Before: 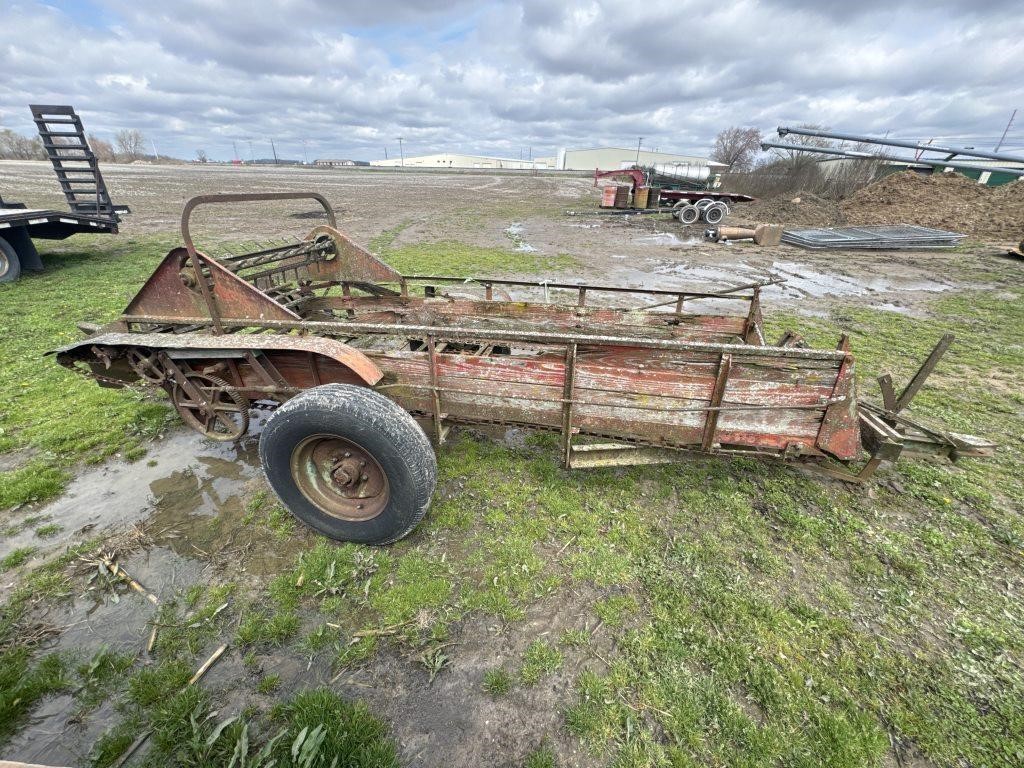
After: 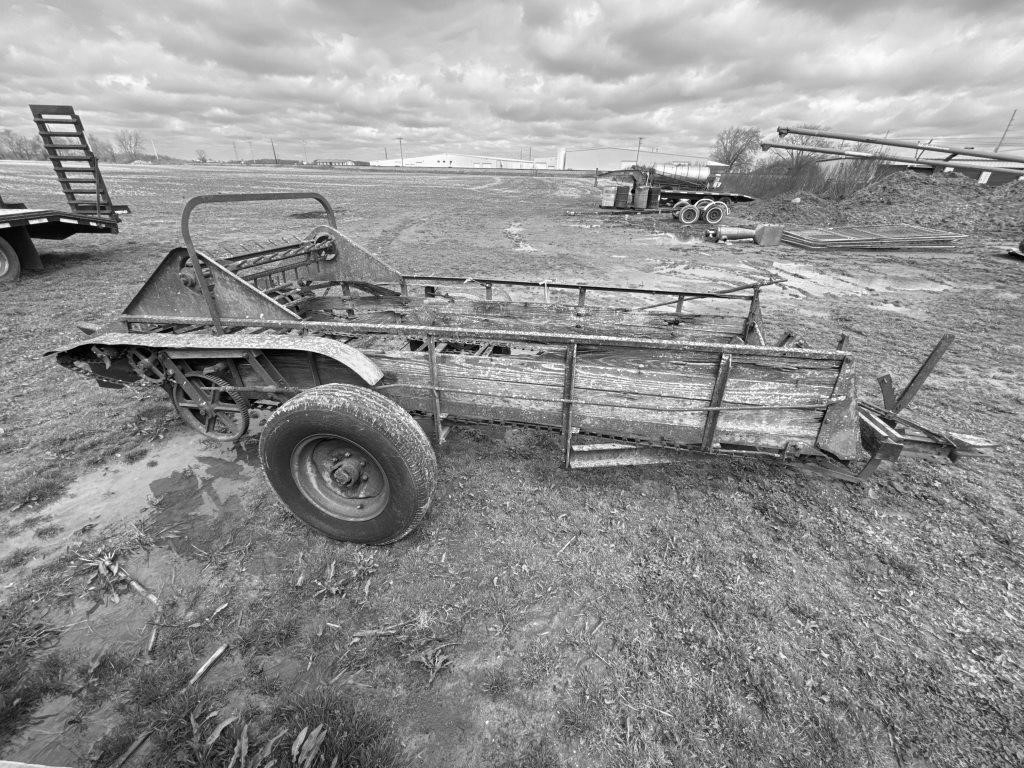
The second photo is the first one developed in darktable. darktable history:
color correction: highlights b* 0.067, saturation 1.06
color zones: curves: ch0 [(0.004, 0.588) (0.116, 0.636) (0.259, 0.476) (0.423, 0.464) (0.75, 0.5)]; ch1 [(0, 0) (0.143, 0) (0.286, 0) (0.429, 0) (0.571, 0) (0.714, 0) (0.857, 0)]
